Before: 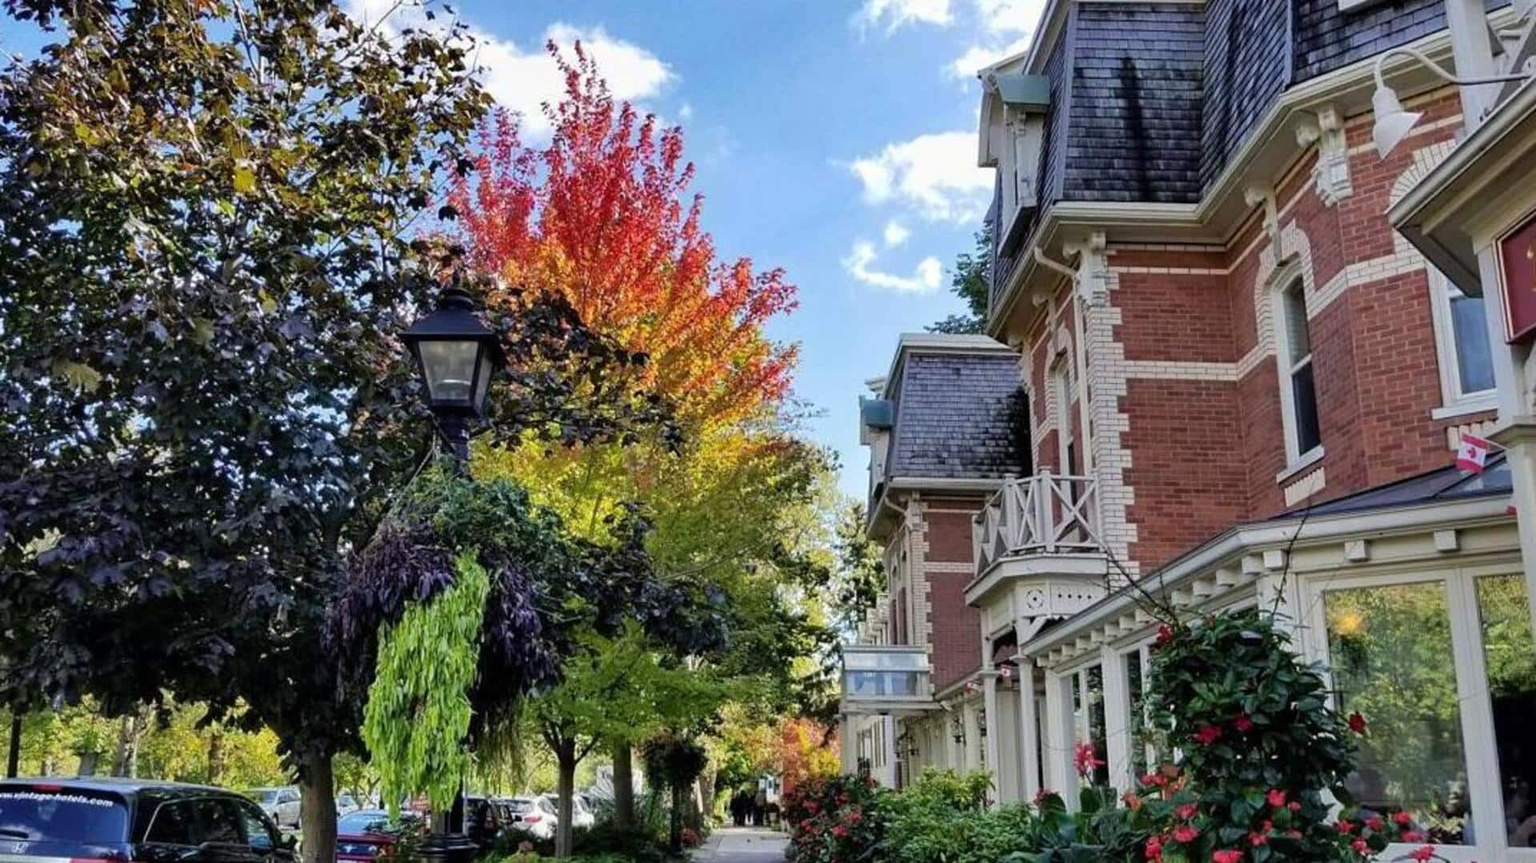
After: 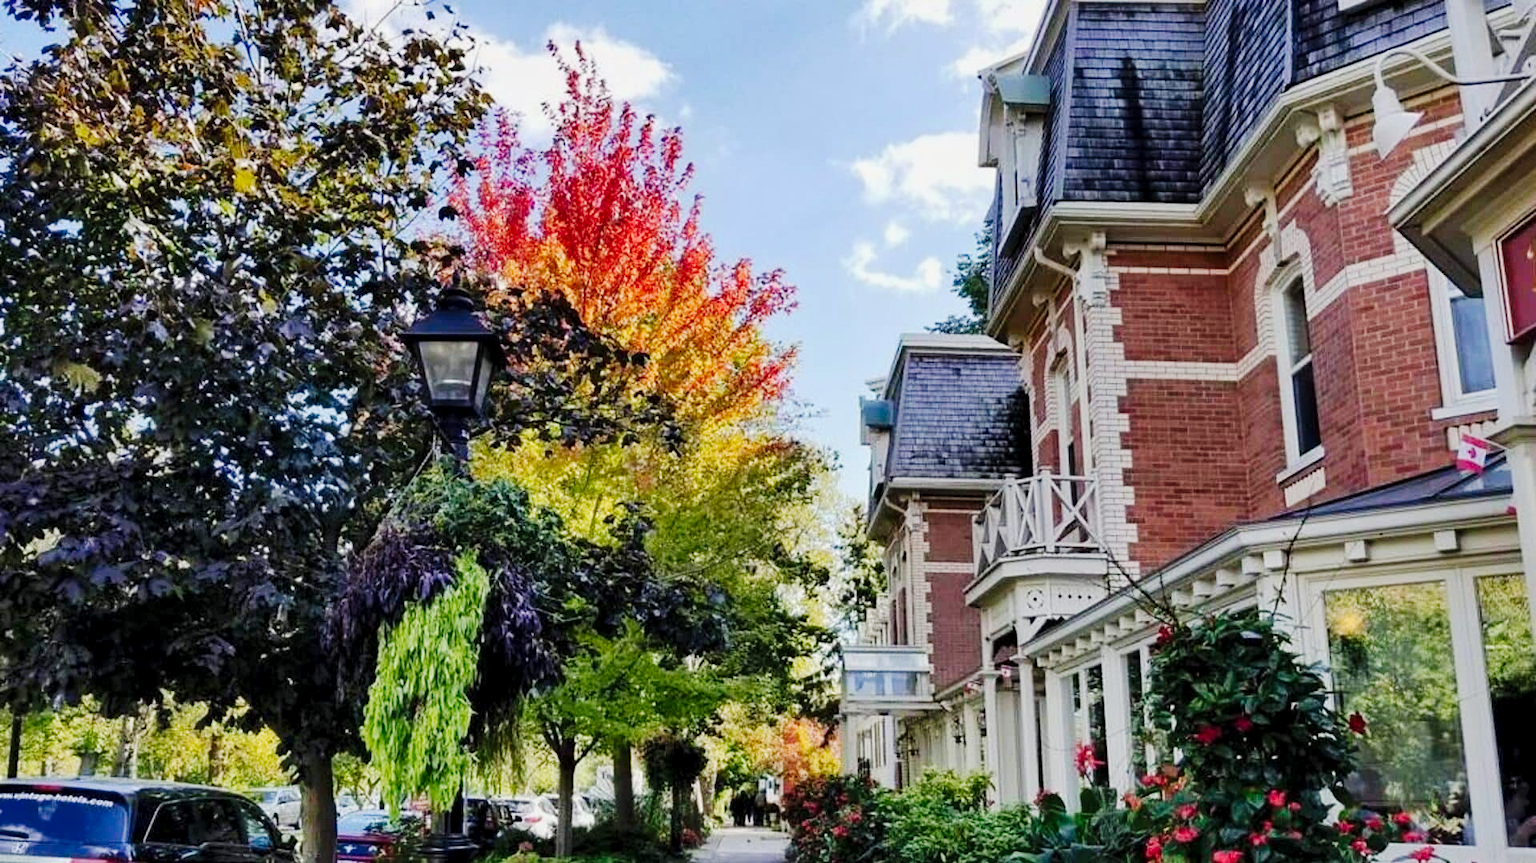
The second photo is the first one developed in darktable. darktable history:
tone curve: curves: ch0 [(0.014, 0) (0.13, 0.09) (0.227, 0.211) (0.346, 0.388) (0.499, 0.598) (0.662, 0.76) (0.795, 0.846) (1, 0.969)]; ch1 [(0, 0) (0.366, 0.367) (0.447, 0.417) (0.473, 0.484) (0.504, 0.502) (0.525, 0.518) (0.564, 0.548) (0.639, 0.643) (1, 1)]; ch2 [(0, 0) (0.333, 0.346) (0.375, 0.375) (0.424, 0.43) (0.476, 0.498) (0.496, 0.505) (0.517, 0.515) (0.542, 0.564) (0.583, 0.6) (0.64, 0.622) (0.723, 0.676) (1, 1)], preserve colors none
shadows and highlights: shadows 62.85, white point adjustment 0.386, highlights -33.53, compress 83.4%, highlights color adjustment 73.64%
